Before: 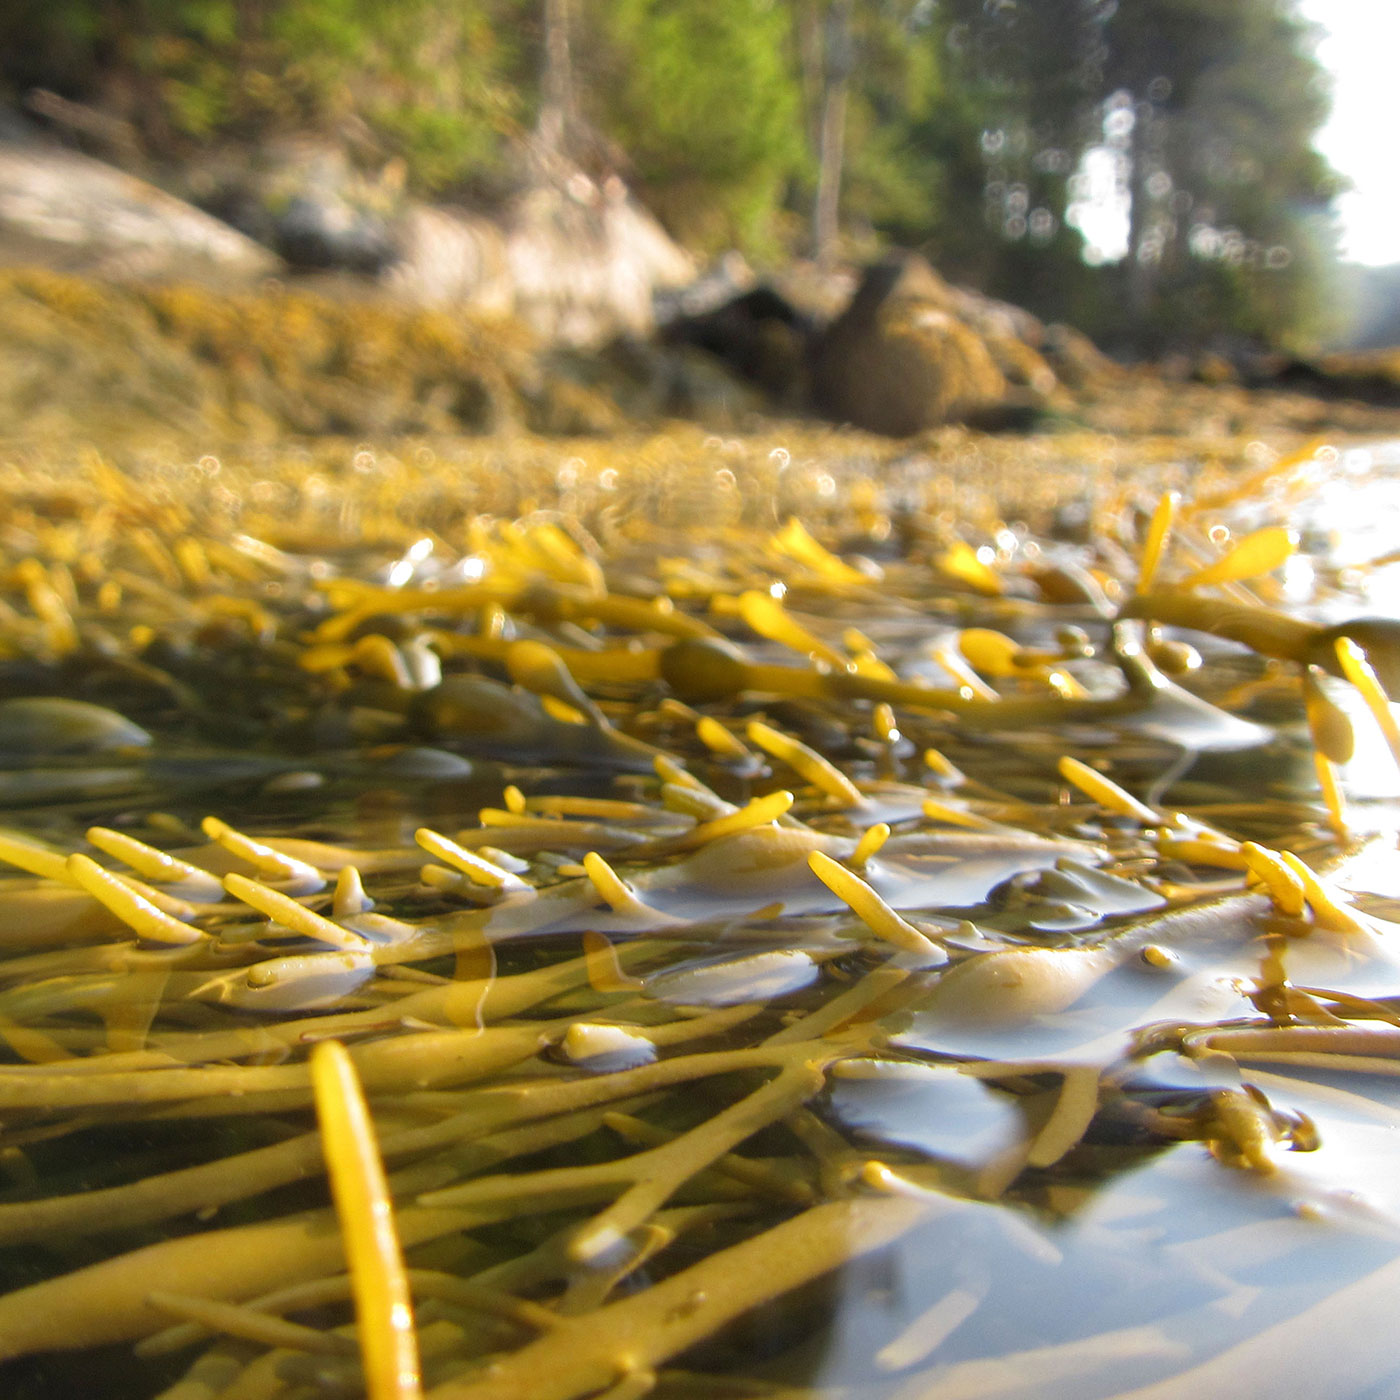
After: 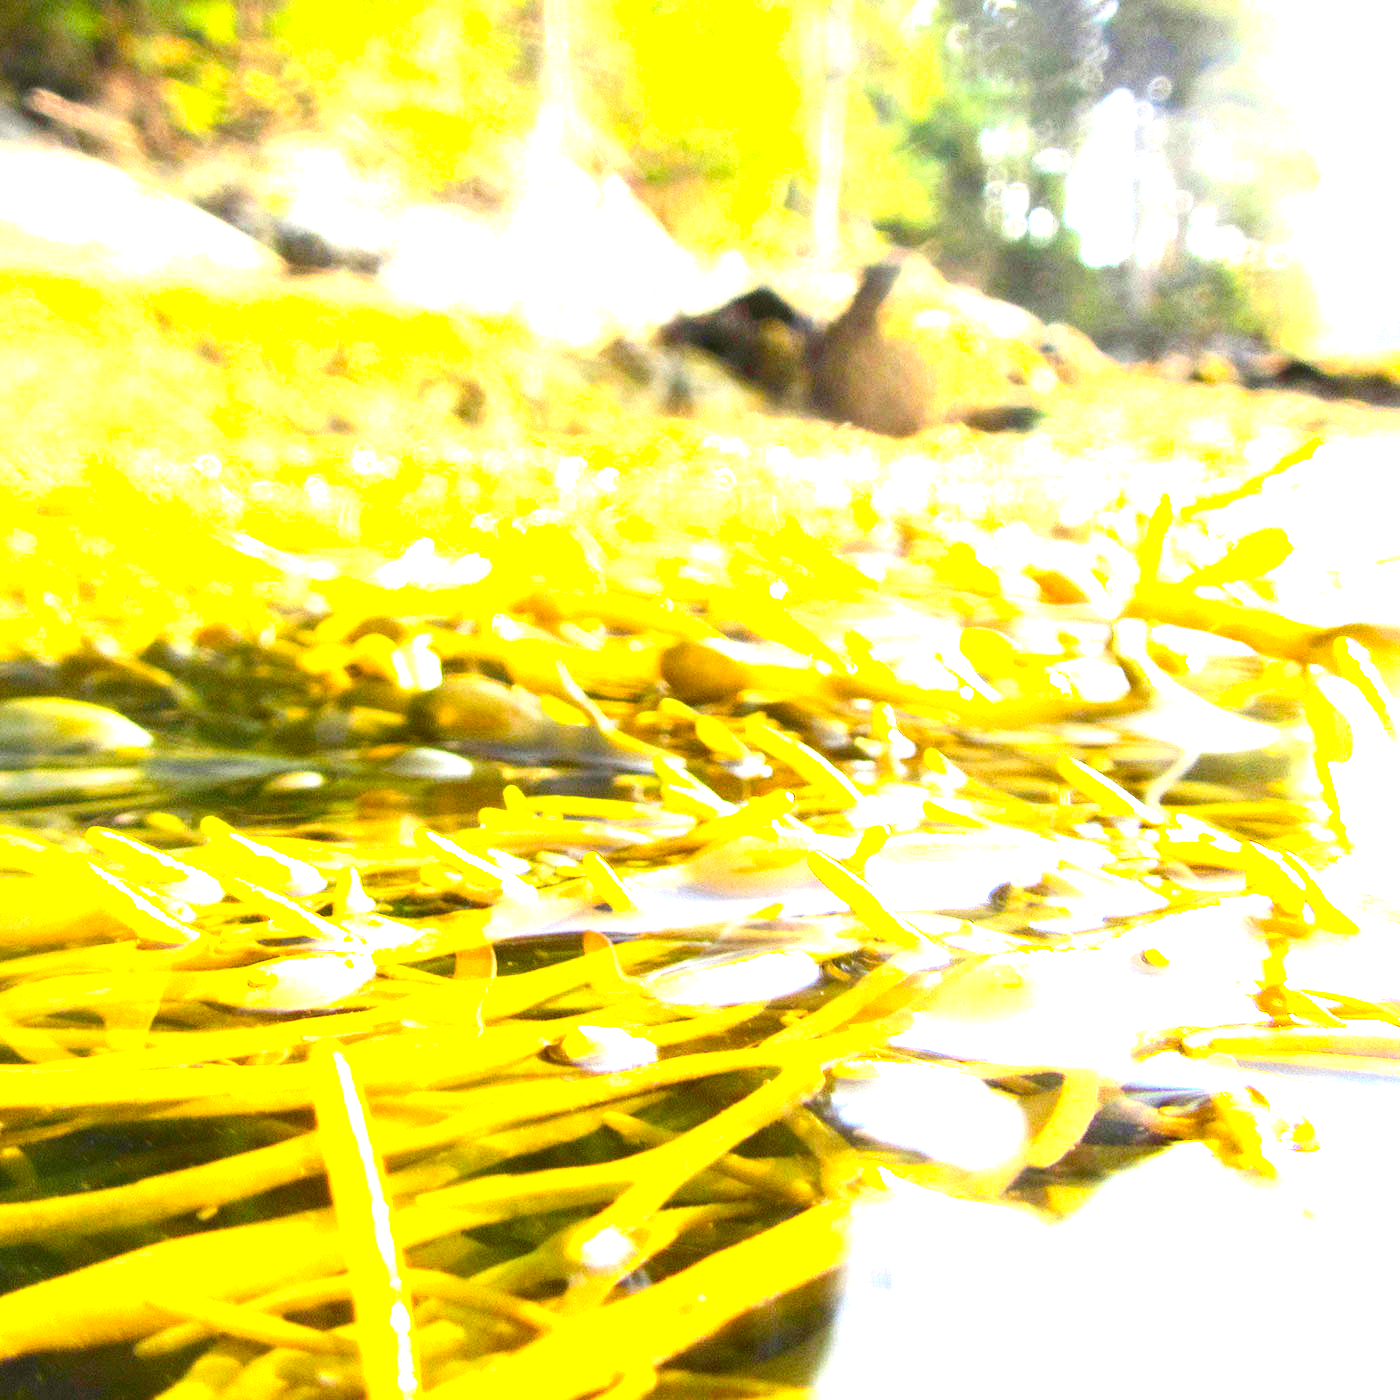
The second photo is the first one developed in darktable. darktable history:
contrast brightness saturation: contrast 0.186, brightness -0.11, saturation 0.212
color balance rgb: linear chroma grading › global chroma 8.667%, perceptual saturation grading › global saturation 20%, perceptual saturation grading › highlights -25.402%, perceptual saturation grading › shadows 49.464%, perceptual brilliance grading › global brilliance 12.488%
exposure: black level correction 0, exposure 2.377 EV, compensate exposure bias true, compensate highlight preservation false
